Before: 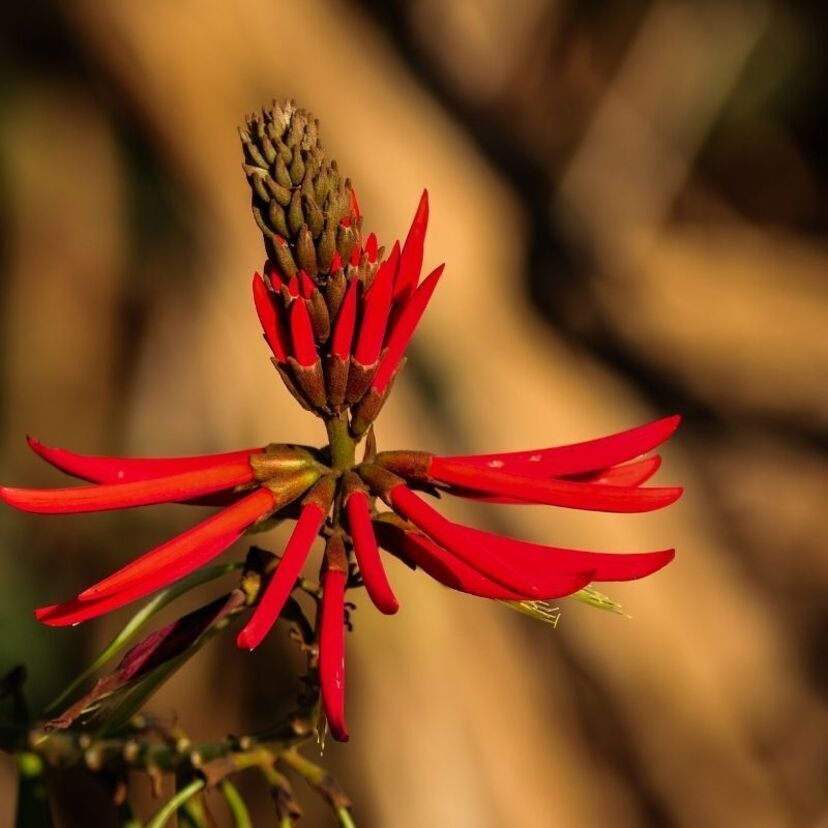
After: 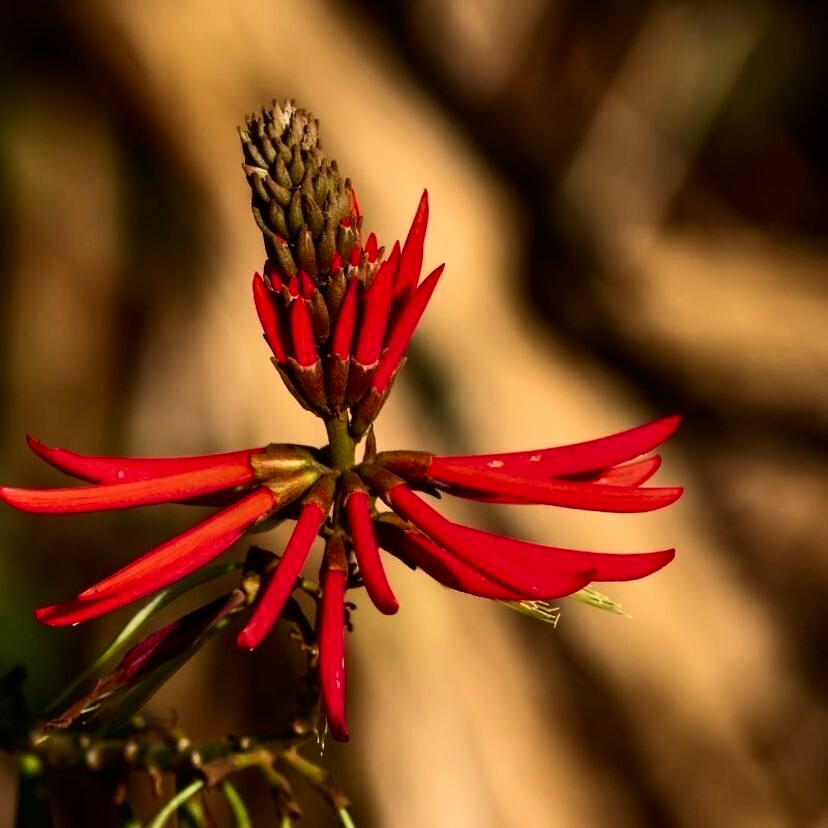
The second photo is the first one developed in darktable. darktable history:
white balance: red 0.988, blue 1.017
contrast brightness saturation: contrast 0.28
